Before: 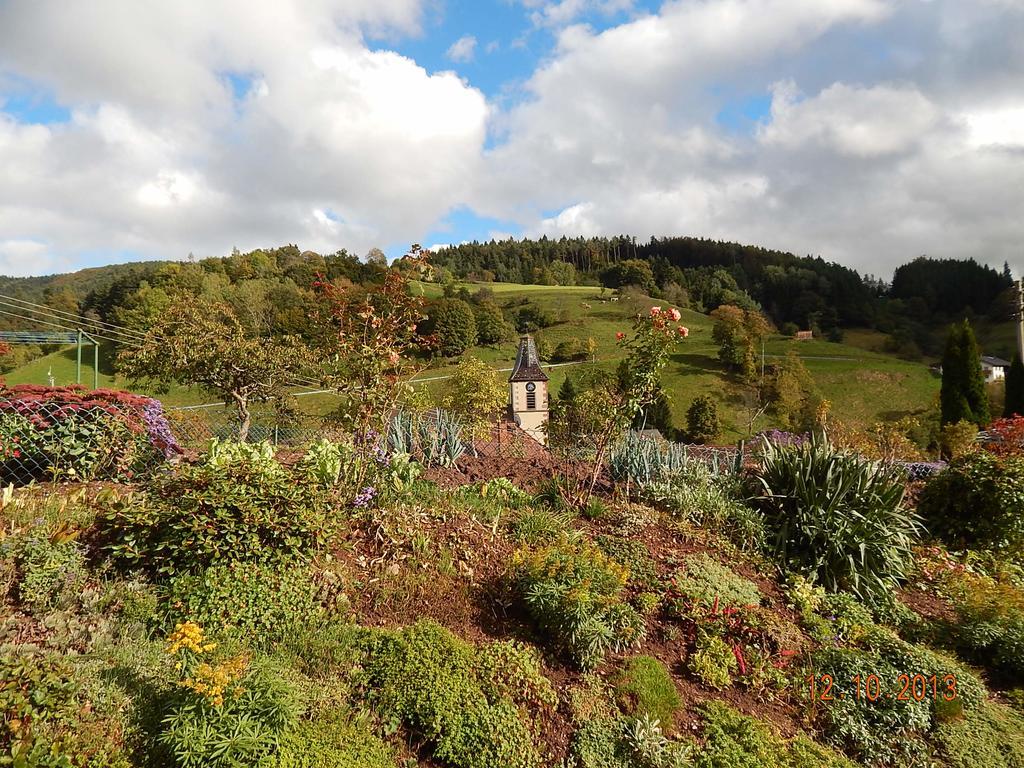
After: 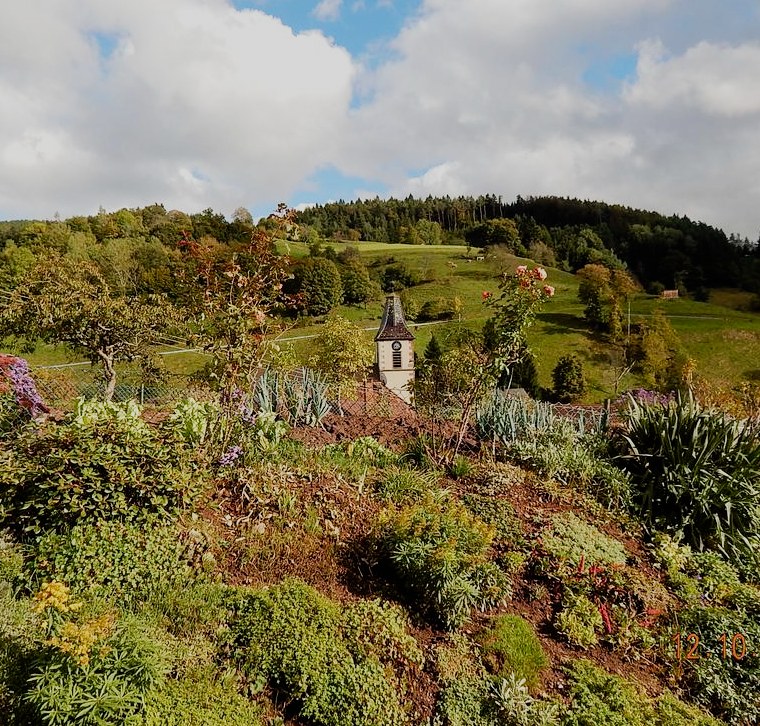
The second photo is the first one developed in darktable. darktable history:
velvia: strength 16.44%
crop and rotate: left 13.095%, top 5.405%, right 12.602%
filmic rgb: black relative exposure -7.65 EV, white relative exposure 4.56 EV, hardness 3.61, contrast 1.053, add noise in highlights 0.001, preserve chrominance no, color science v3 (2019), use custom middle-gray values true, contrast in highlights soft
